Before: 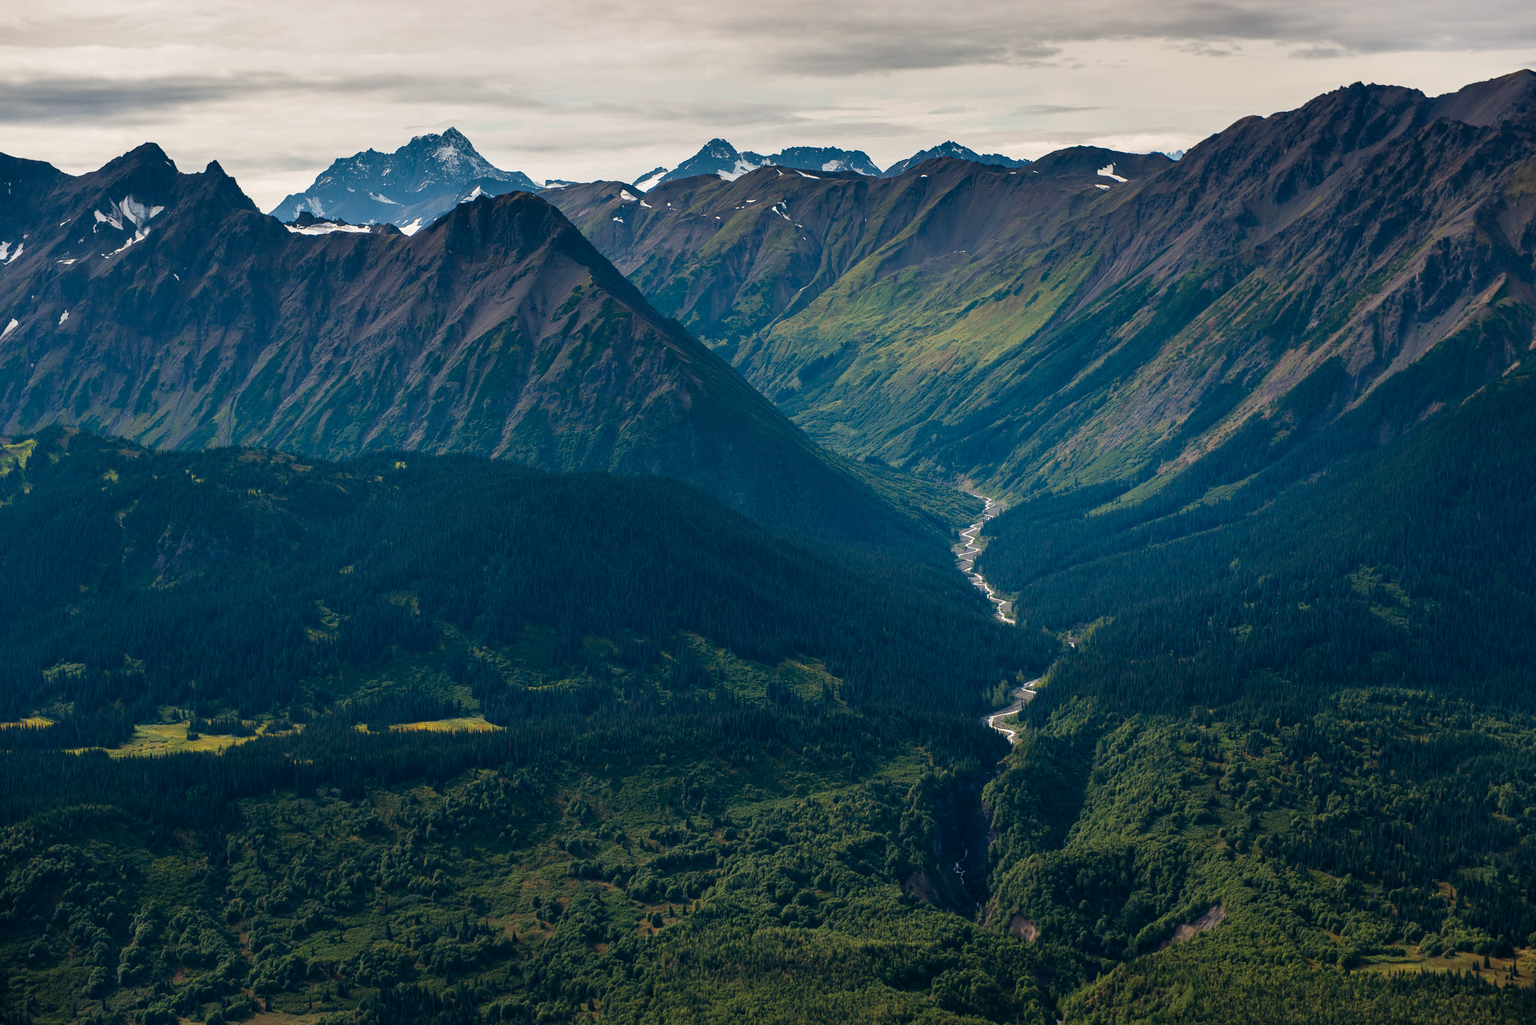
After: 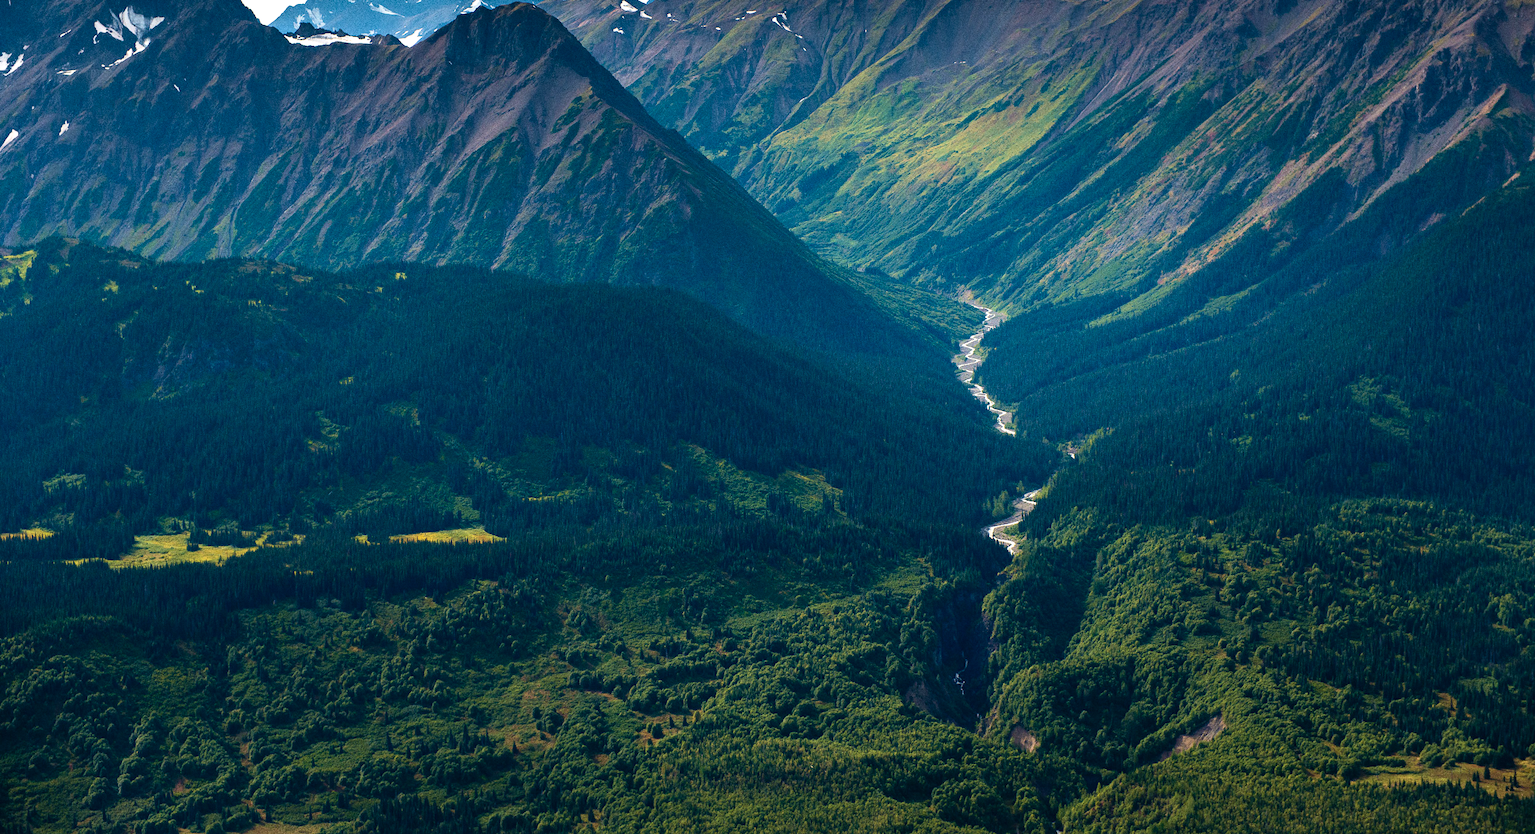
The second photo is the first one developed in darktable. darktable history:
grain: coarseness 0.09 ISO, strength 40%
tone equalizer: -8 EV -0.417 EV, -7 EV -0.389 EV, -6 EV -0.333 EV, -5 EV -0.222 EV, -3 EV 0.222 EV, -2 EV 0.333 EV, -1 EV 0.389 EV, +0 EV 0.417 EV, edges refinement/feathering 500, mask exposure compensation -1.57 EV, preserve details no
crop and rotate: top 18.507%
levels: levels [0, 0.435, 0.917]
velvia: on, module defaults
